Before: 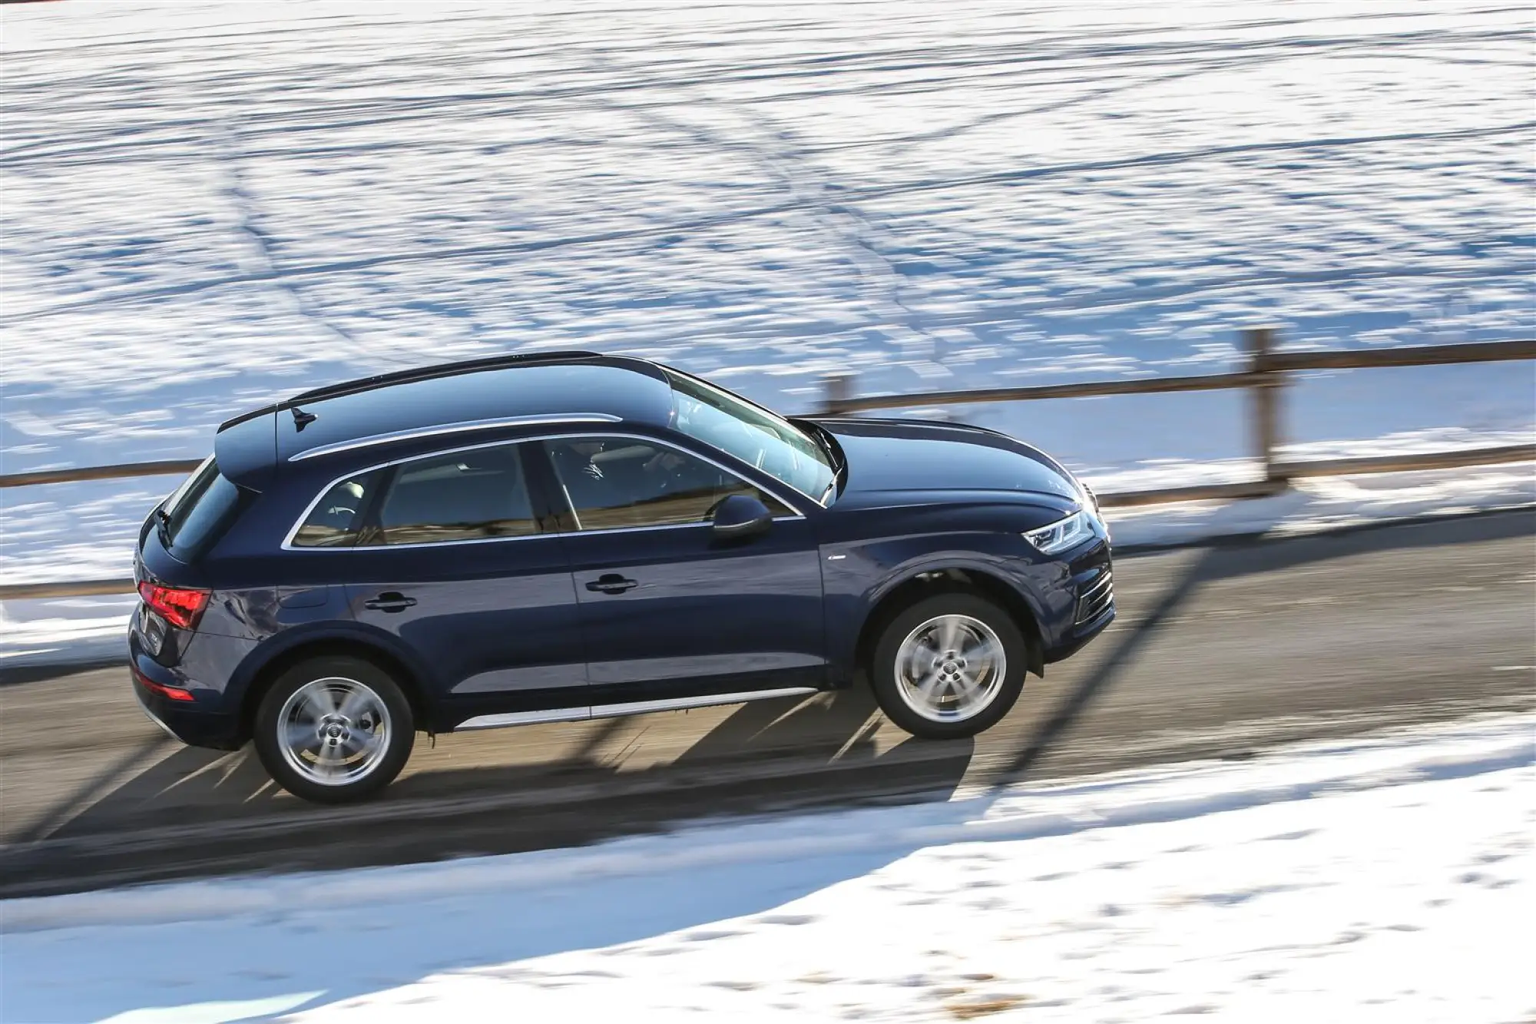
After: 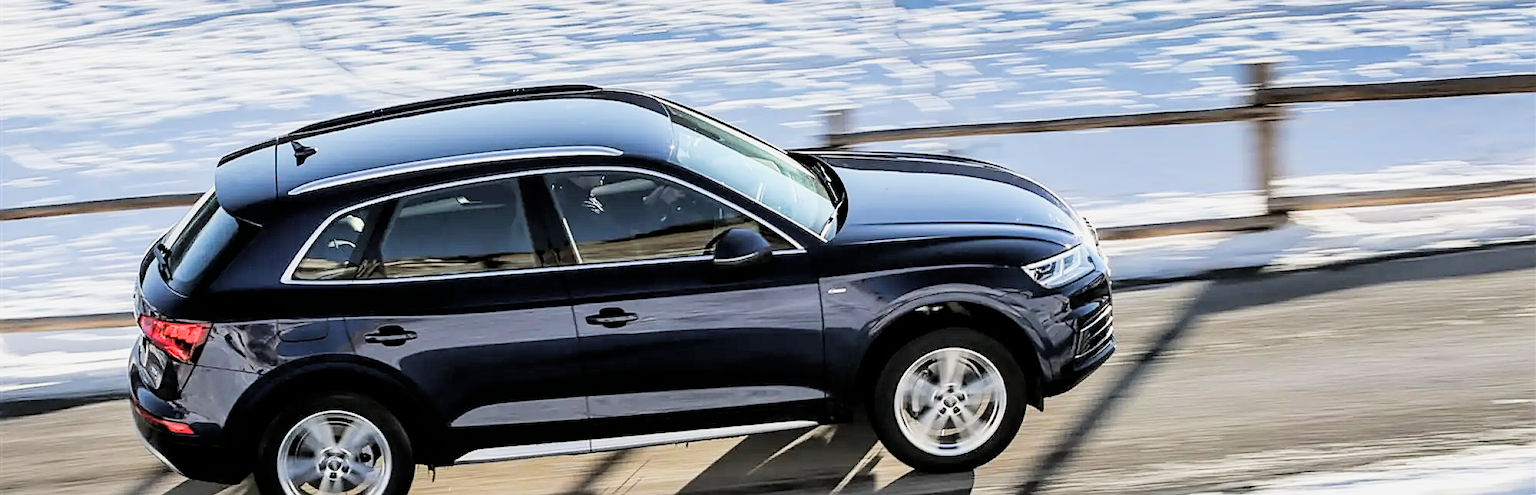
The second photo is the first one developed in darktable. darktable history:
crop and rotate: top 26.056%, bottom 25.543%
rgb levels: levels [[0.013, 0.434, 0.89], [0, 0.5, 1], [0, 0.5, 1]]
sharpen: on, module defaults
exposure: black level correction 0, exposure 0.5 EV, compensate exposure bias true, compensate highlight preservation false
filmic rgb: black relative exposure -5 EV, hardness 2.88, contrast 1.3, highlights saturation mix -30%
